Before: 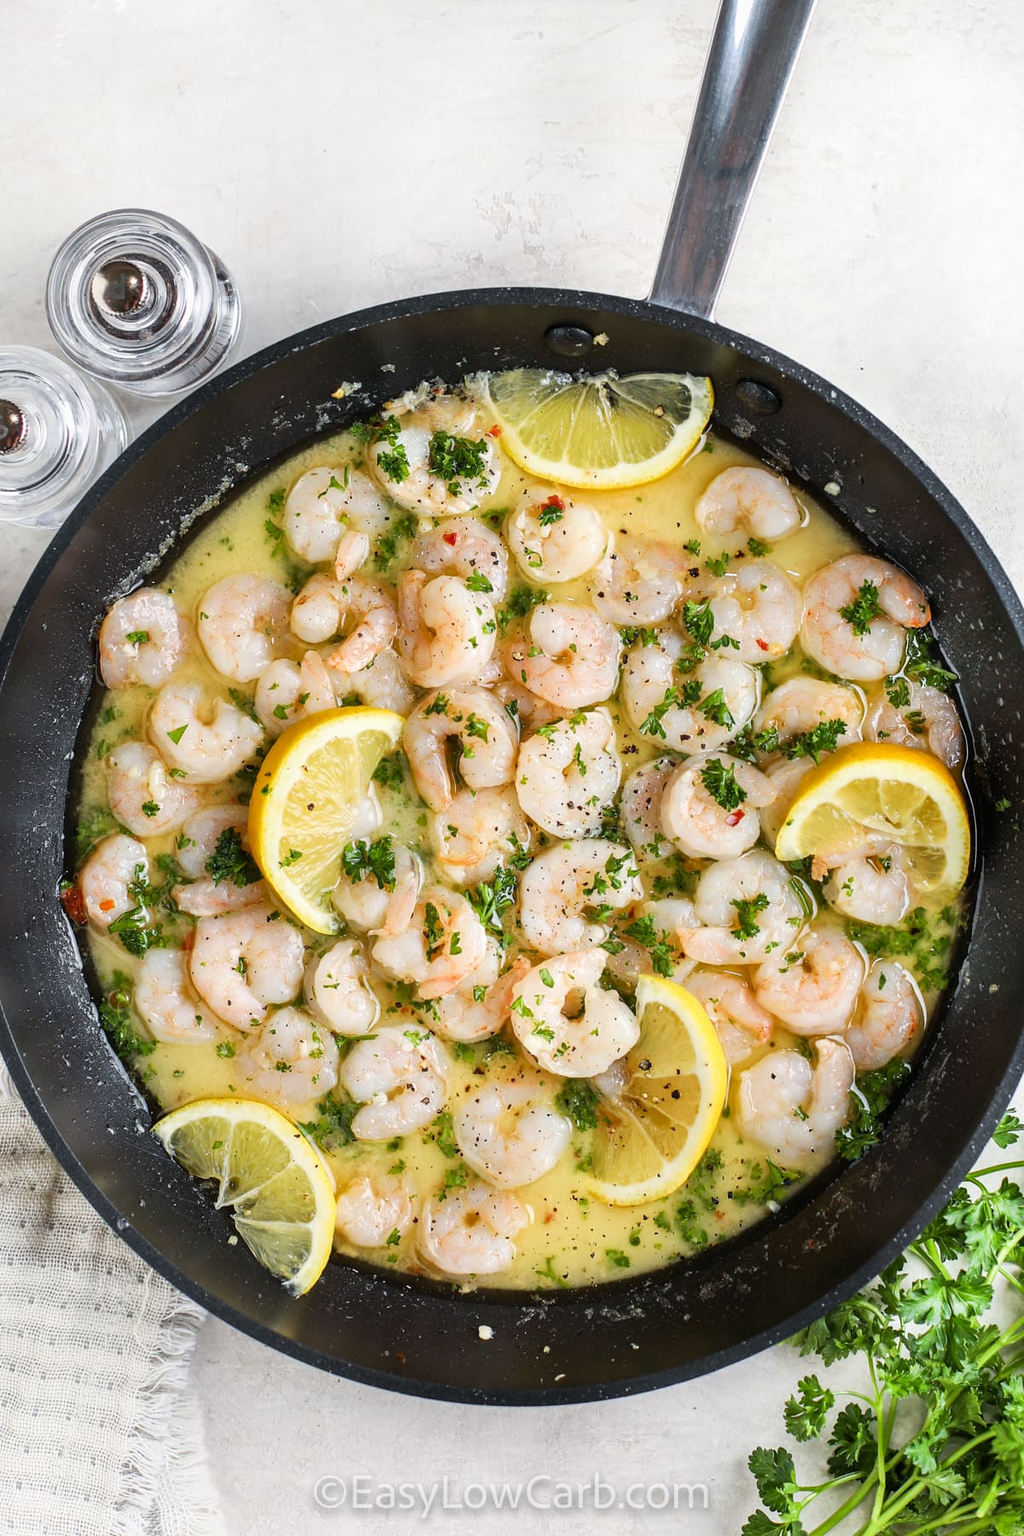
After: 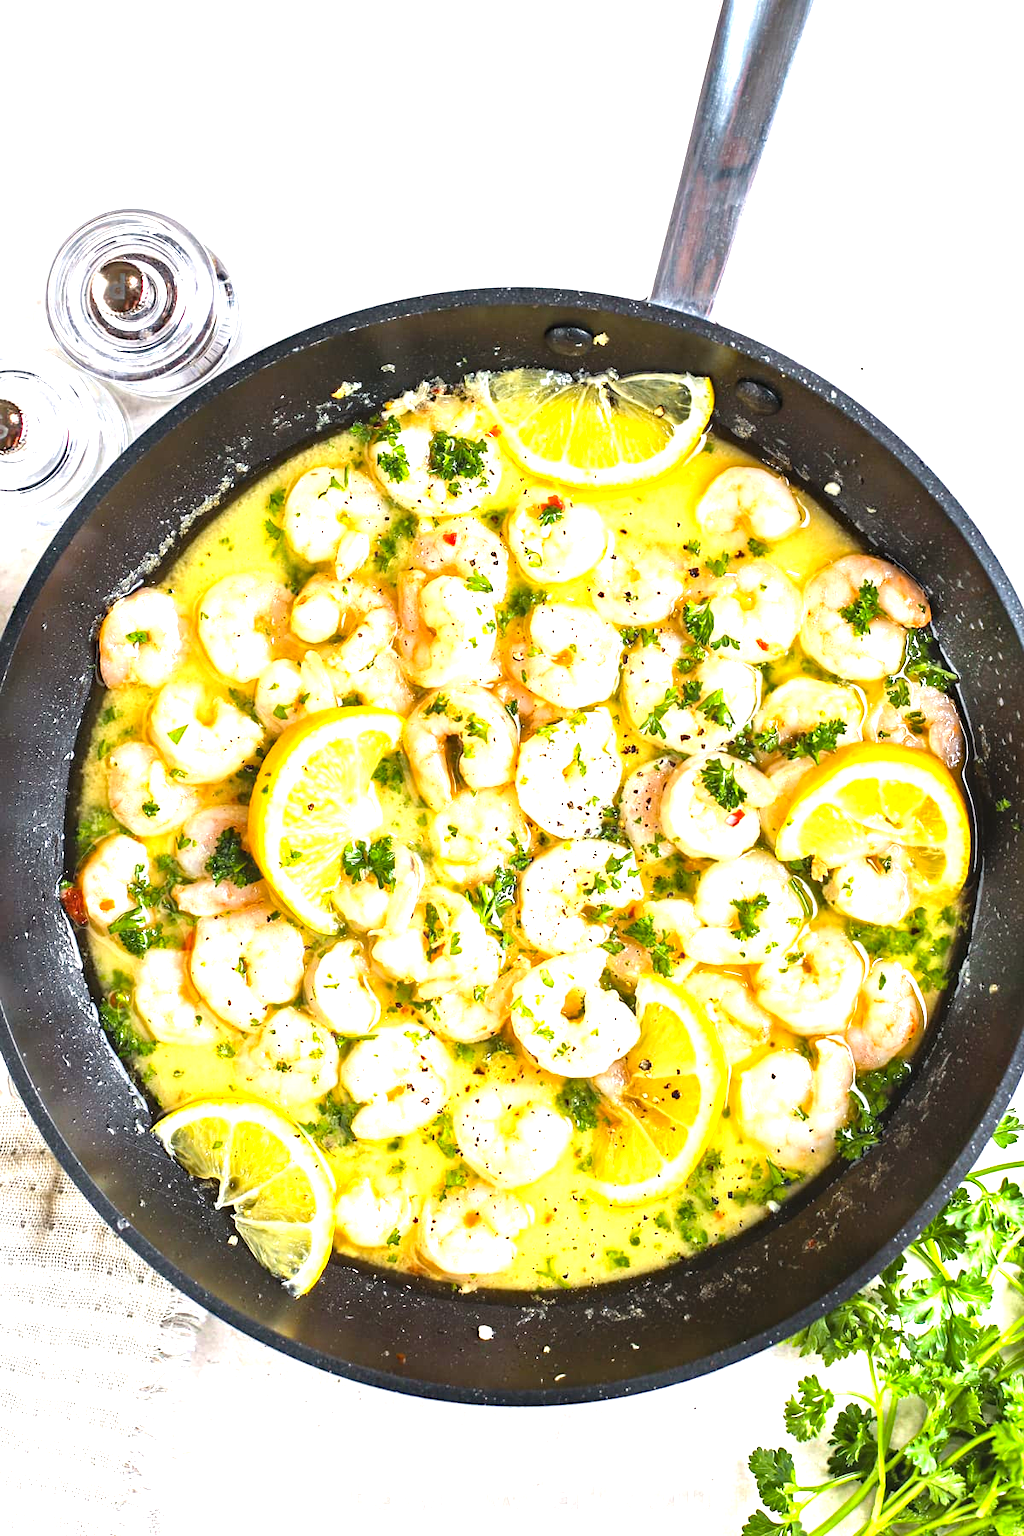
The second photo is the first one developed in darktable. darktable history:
haze removal: strength 0.29, distance 0.25, compatibility mode true, adaptive false
exposure: black level correction -0.002, exposure 1.35 EV, compensate highlight preservation false
color balance rgb: shadows lift › chroma 2%, shadows lift › hue 50°, power › hue 60°, highlights gain › chroma 1%, highlights gain › hue 60°, global offset › luminance 0.25%, global vibrance 30%
tone equalizer: on, module defaults
